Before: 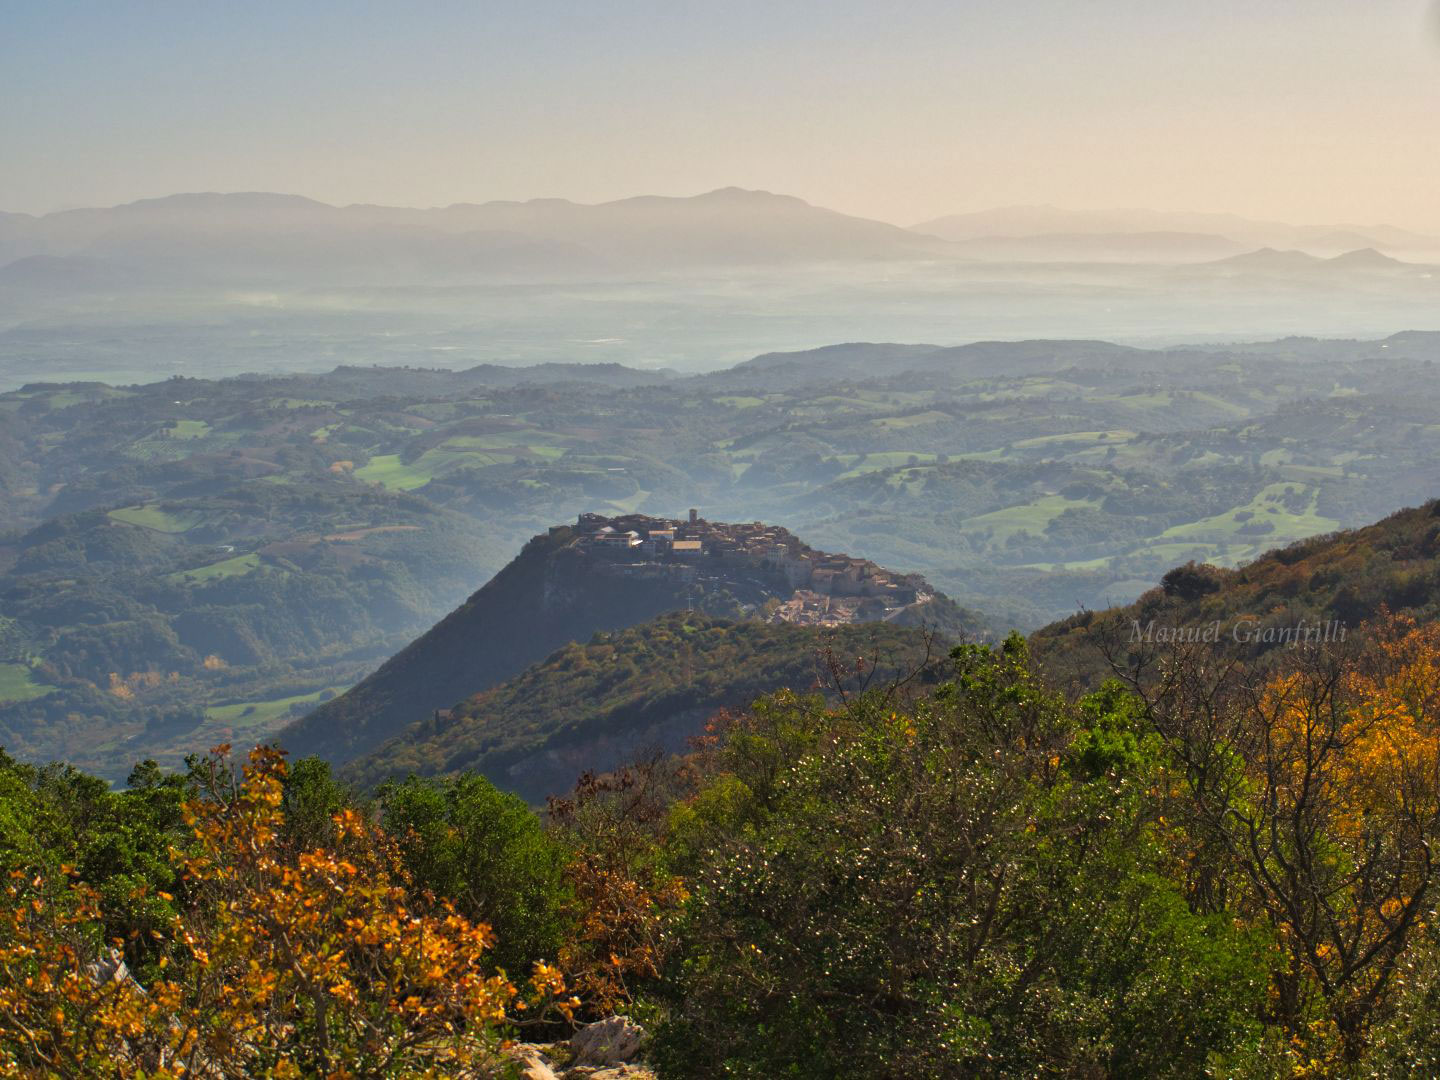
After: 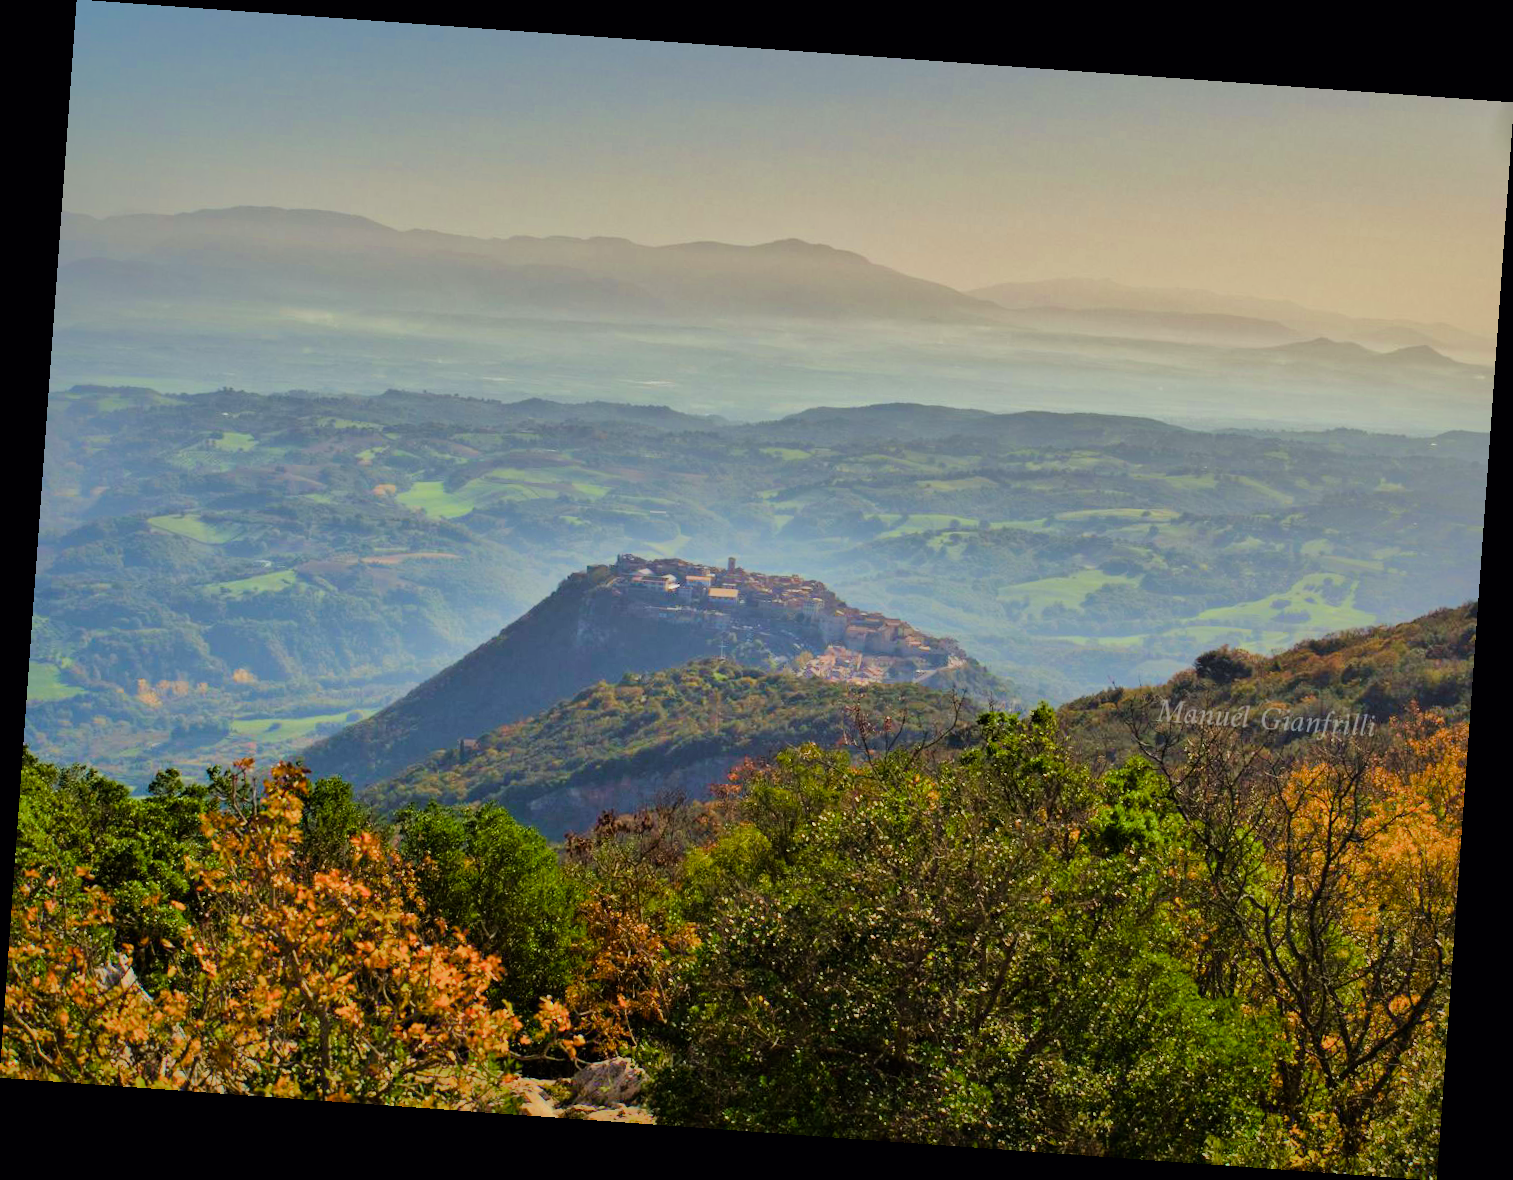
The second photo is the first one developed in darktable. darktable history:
filmic rgb: black relative exposure -7.15 EV, white relative exposure 5.36 EV, hardness 3.02, color science v6 (2022)
velvia: strength 27%
rotate and perspective: rotation 4.1°, automatic cropping off
white balance: red 0.978, blue 0.999
color balance rgb: perceptual saturation grading › global saturation 20%, perceptual saturation grading › highlights -50%, perceptual saturation grading › shadows 30%, perceptual brilliance grading › global brilliance 10%, perceptual brilliance grading › shadows 15%
shadows and highlights: shadows -19.91, highlights -73.15
exposure: exposure 0.367 EV, compensate highlight preservation false
tone equalizer: -8 EV -0.417 EV, -7 EV -0.389 EV, -6 EV -0.333 EV, -5 EV -0.222 EV, -3 EV 0.222 EV, -2 EV 0.333 EV, -1 EV 0.389 EV, +0 EV 0.417 EV, edges refinement/feathering 500, mask exposure compensation -1.57 EV, preserve details no
